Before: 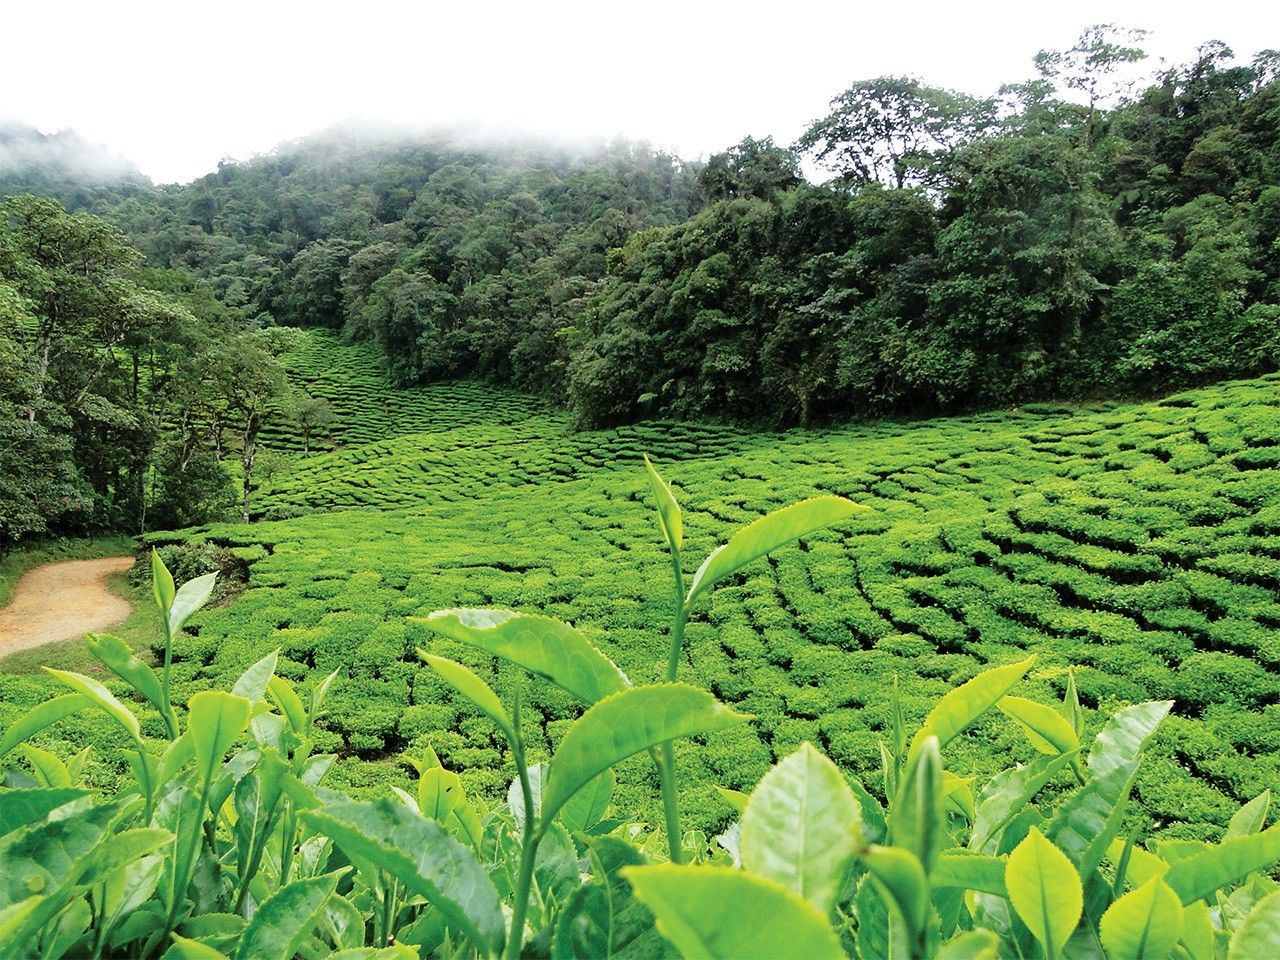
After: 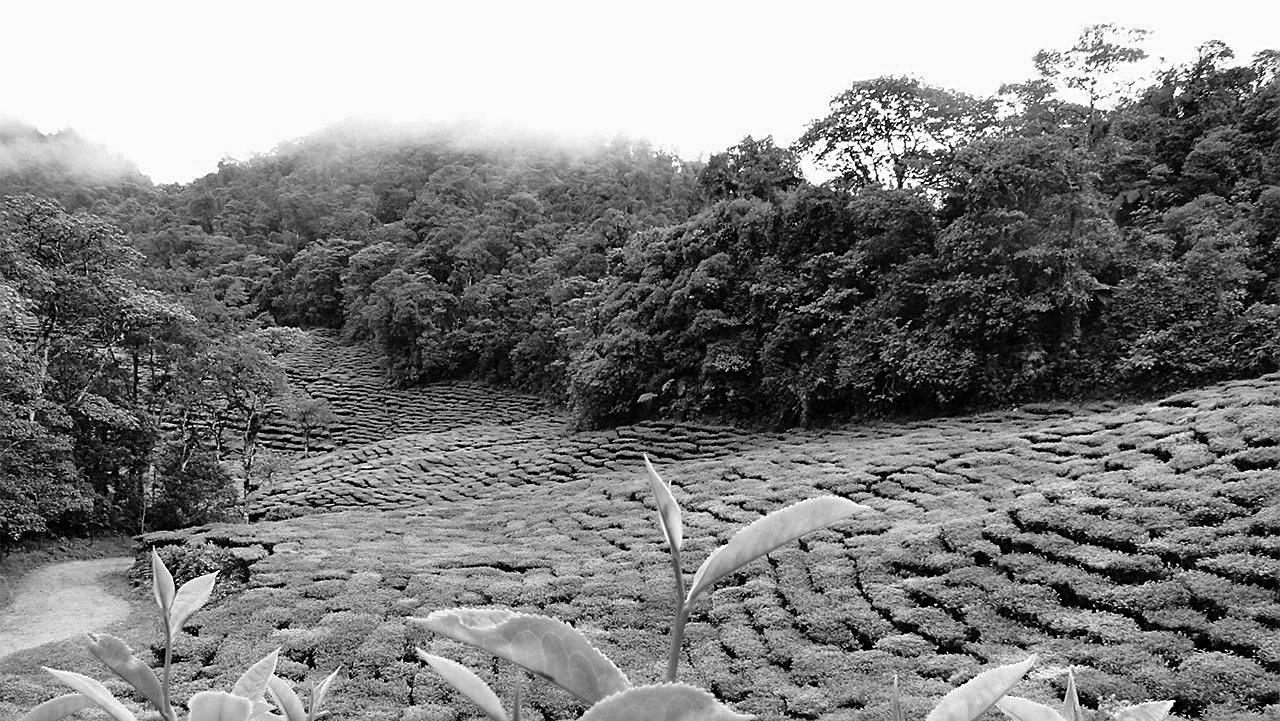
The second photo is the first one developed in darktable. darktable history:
crop: bottom 24.838%
exposure: exposure -0.047 EV, compensate highlight preservation false
sharpen: on, module defaults
color zones: curves: ch0 [(0.002, 0.593) (0.143, 0.417) (0.285, 0.541) (0.455, 0.289) (0.608, 0.327) (0.727, 0.283) (0.869, 0.571) (1, 0.603)]; ch1 [(0, 0) (0.143, 0) (0.286, 0) (0.429, 0) (0.571, 0) (0.714, 0) (0.857, 0)]
